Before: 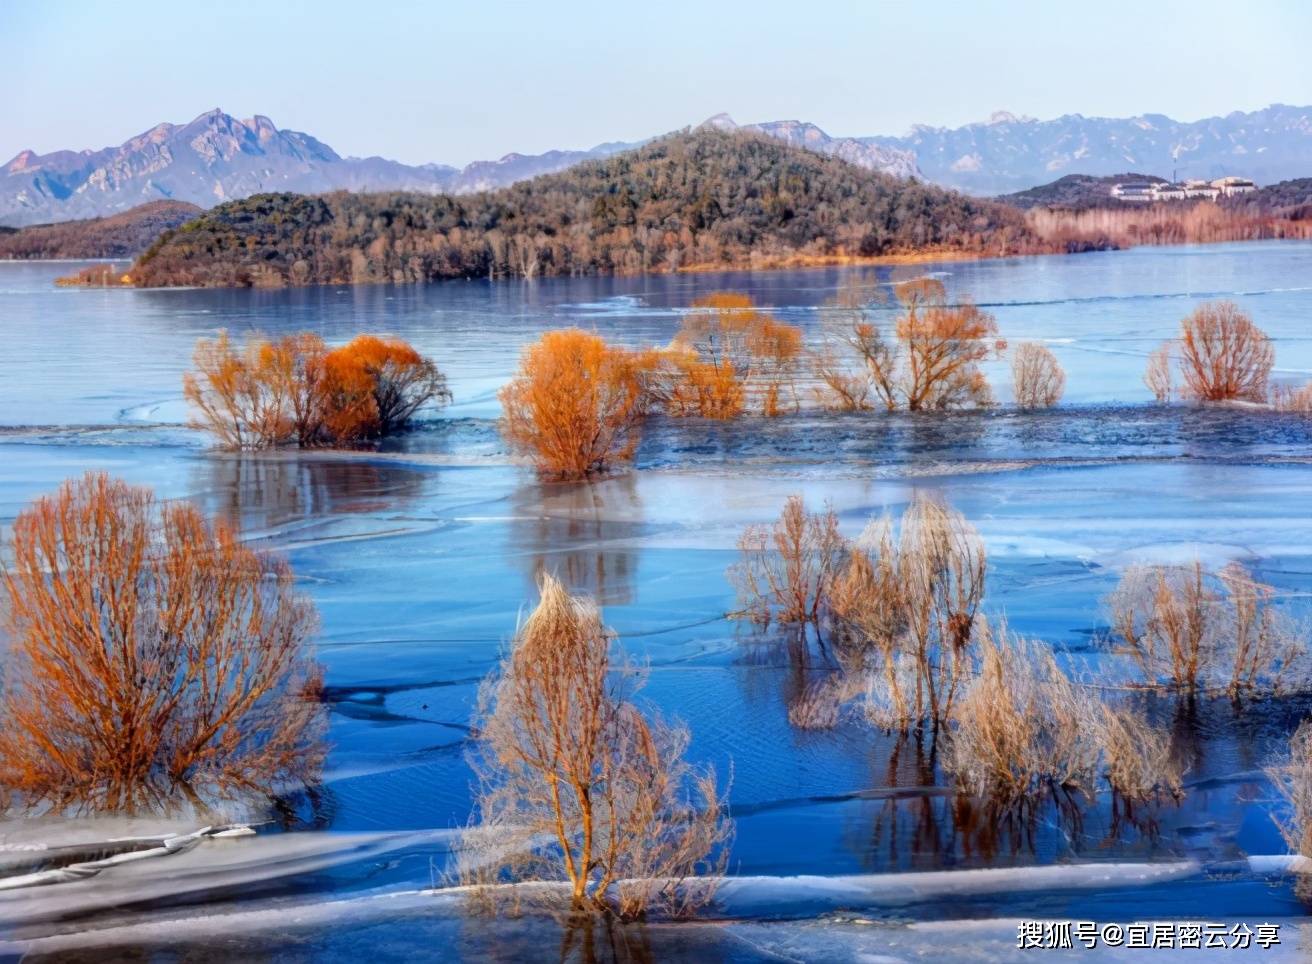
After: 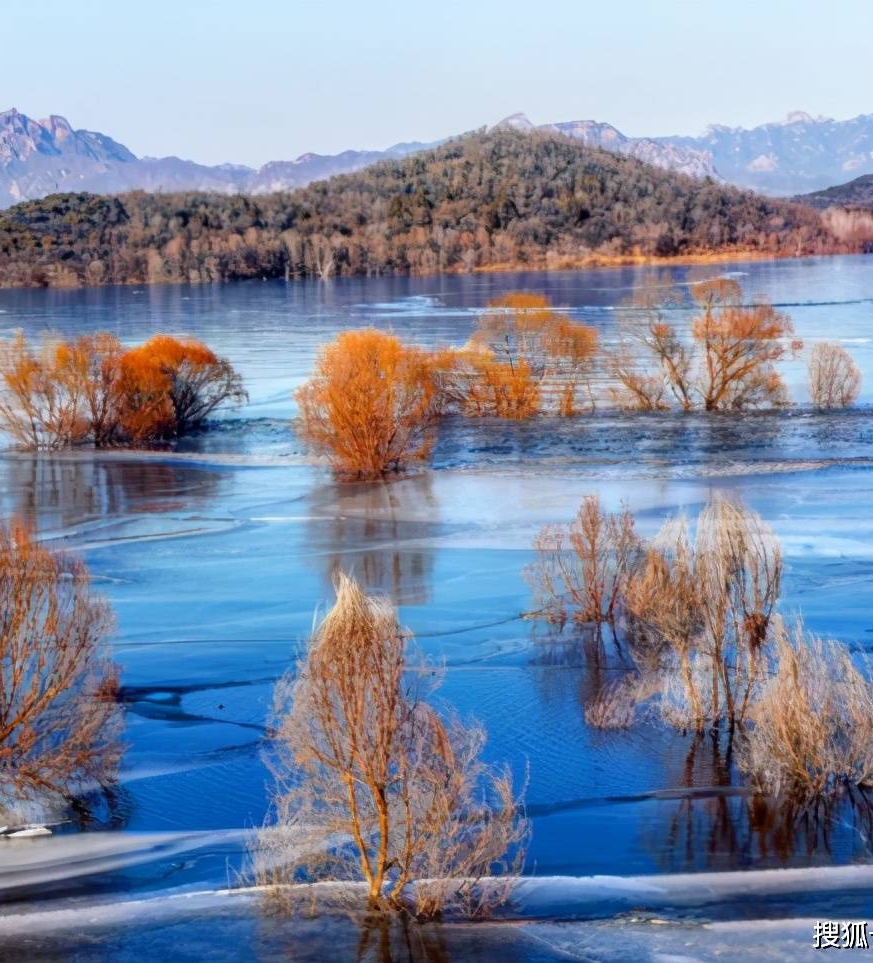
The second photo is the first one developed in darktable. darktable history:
crop and rotate: left 15.624%, right 17.789%
